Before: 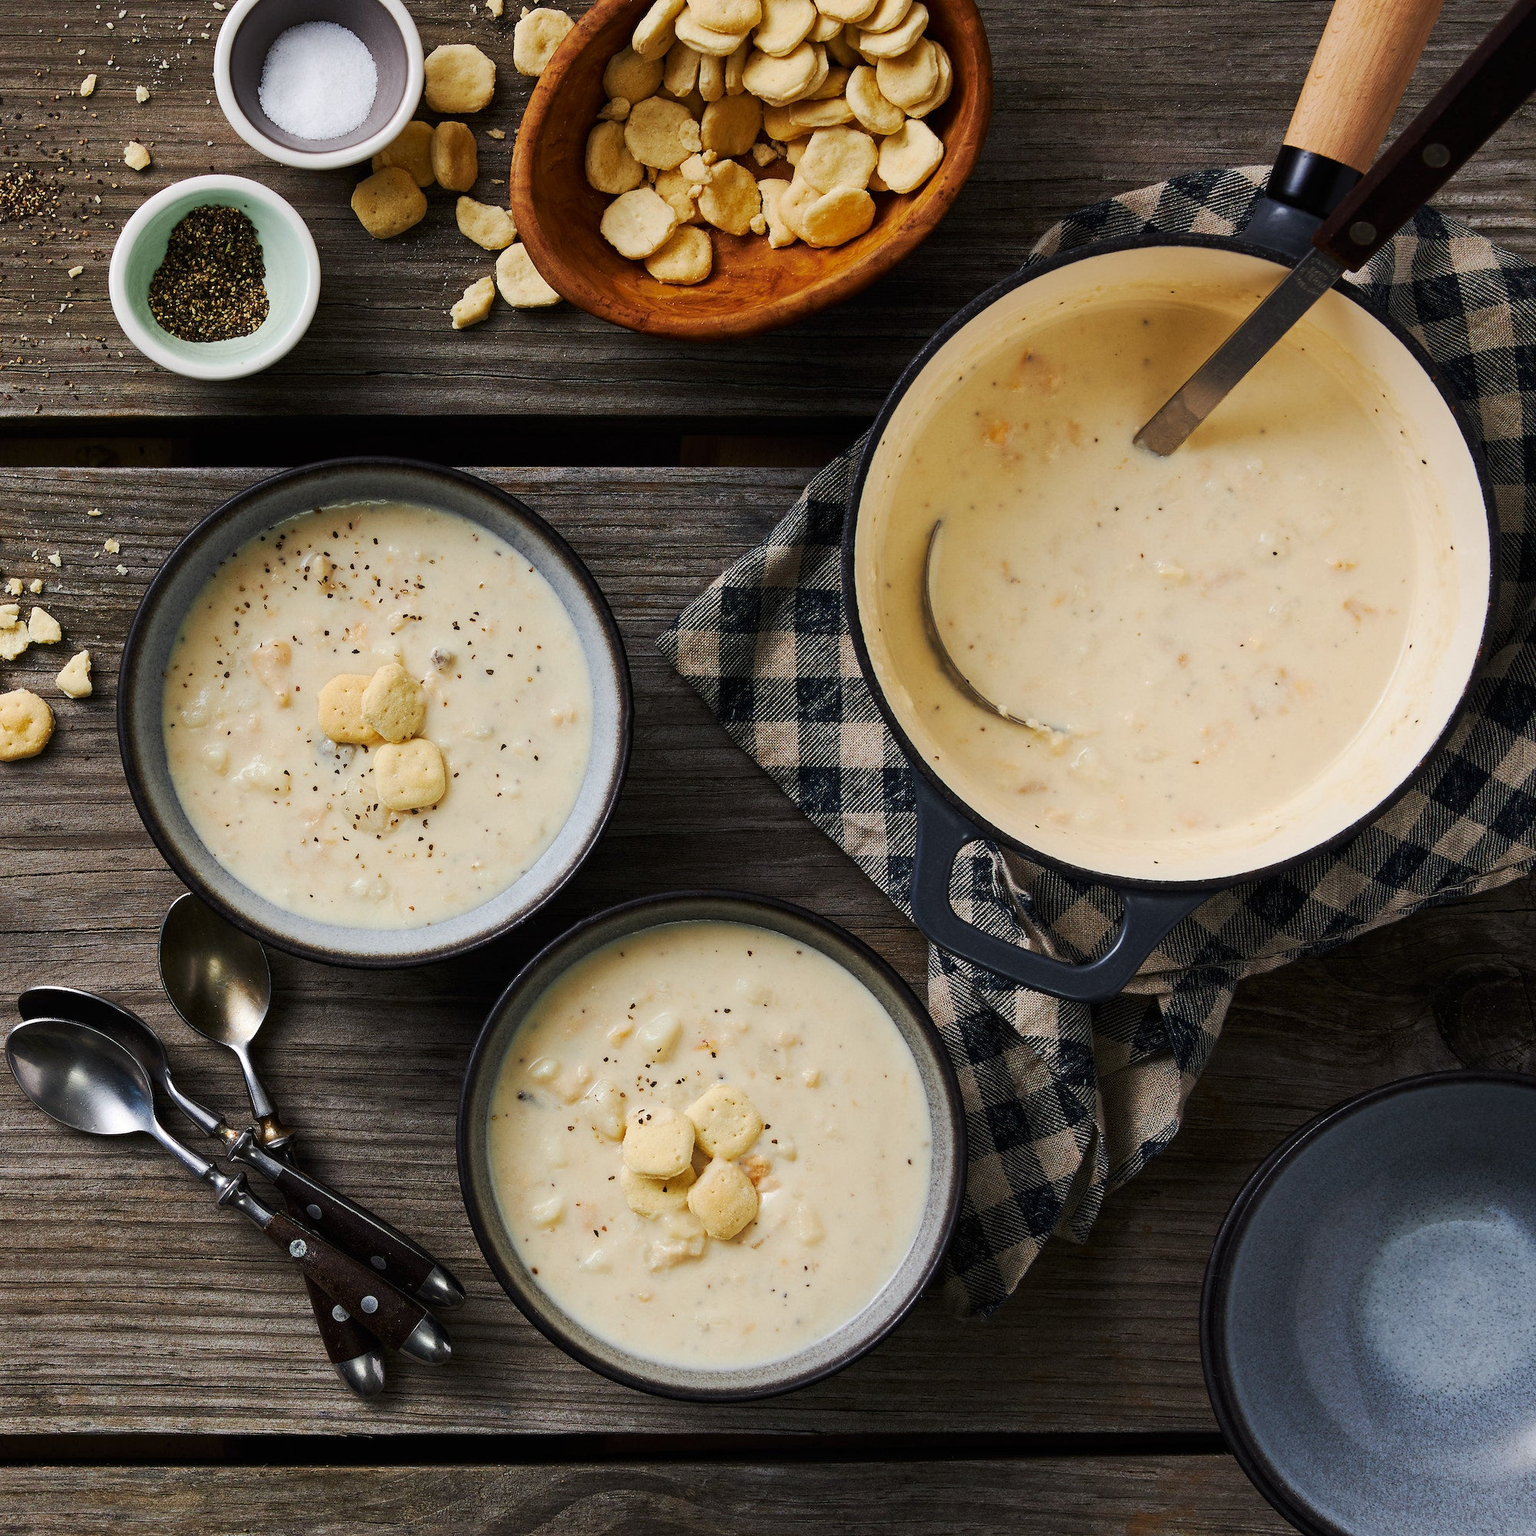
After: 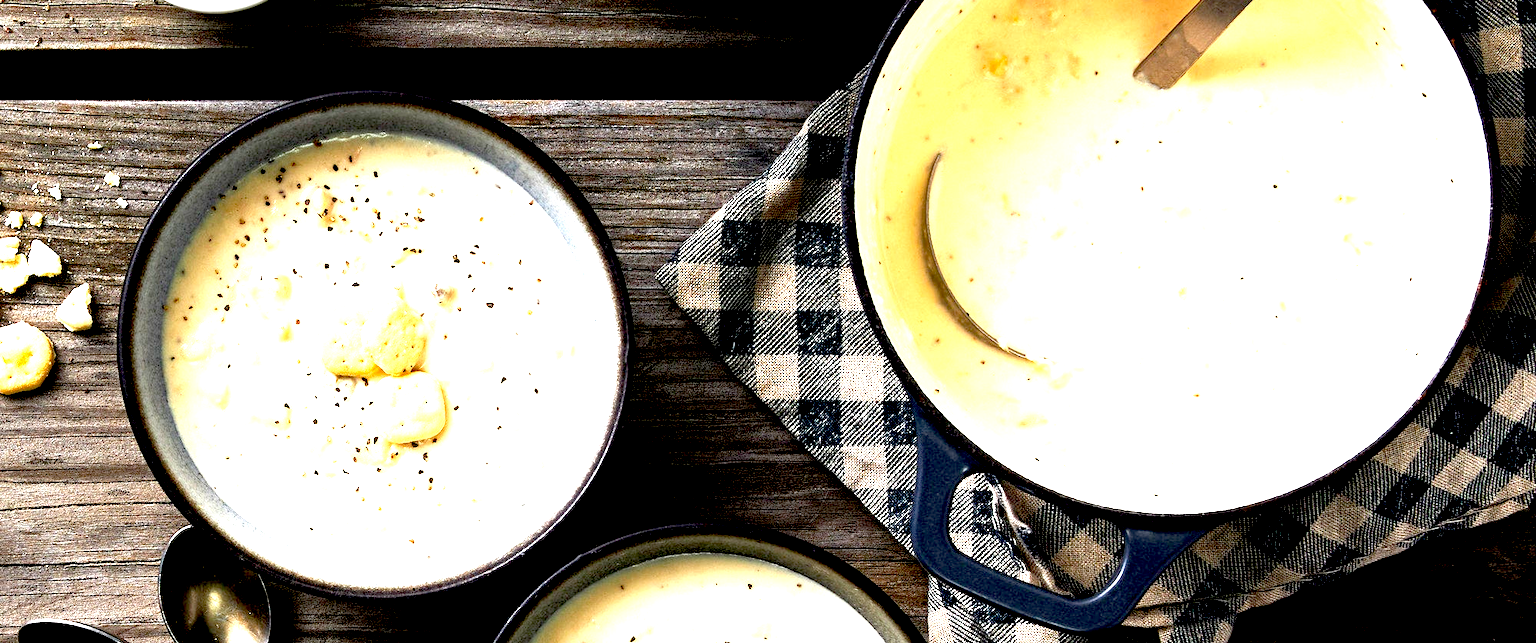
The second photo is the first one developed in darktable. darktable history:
crop and rotate: top 23.943%, bottom 34.126%
exposure: black level correction 0.015, exposure 1.785 EV
